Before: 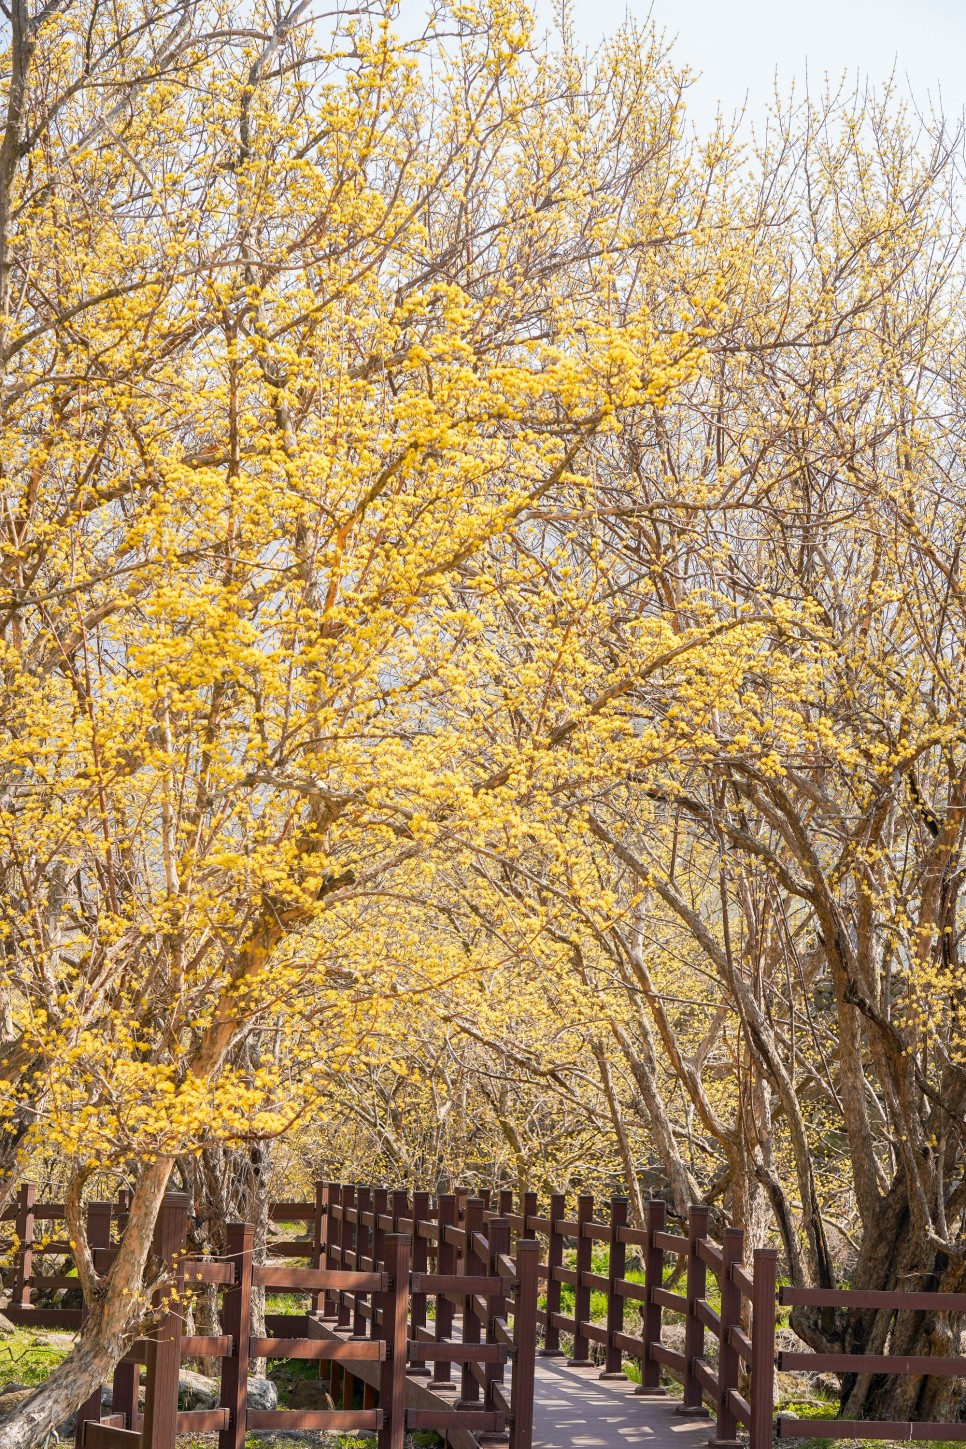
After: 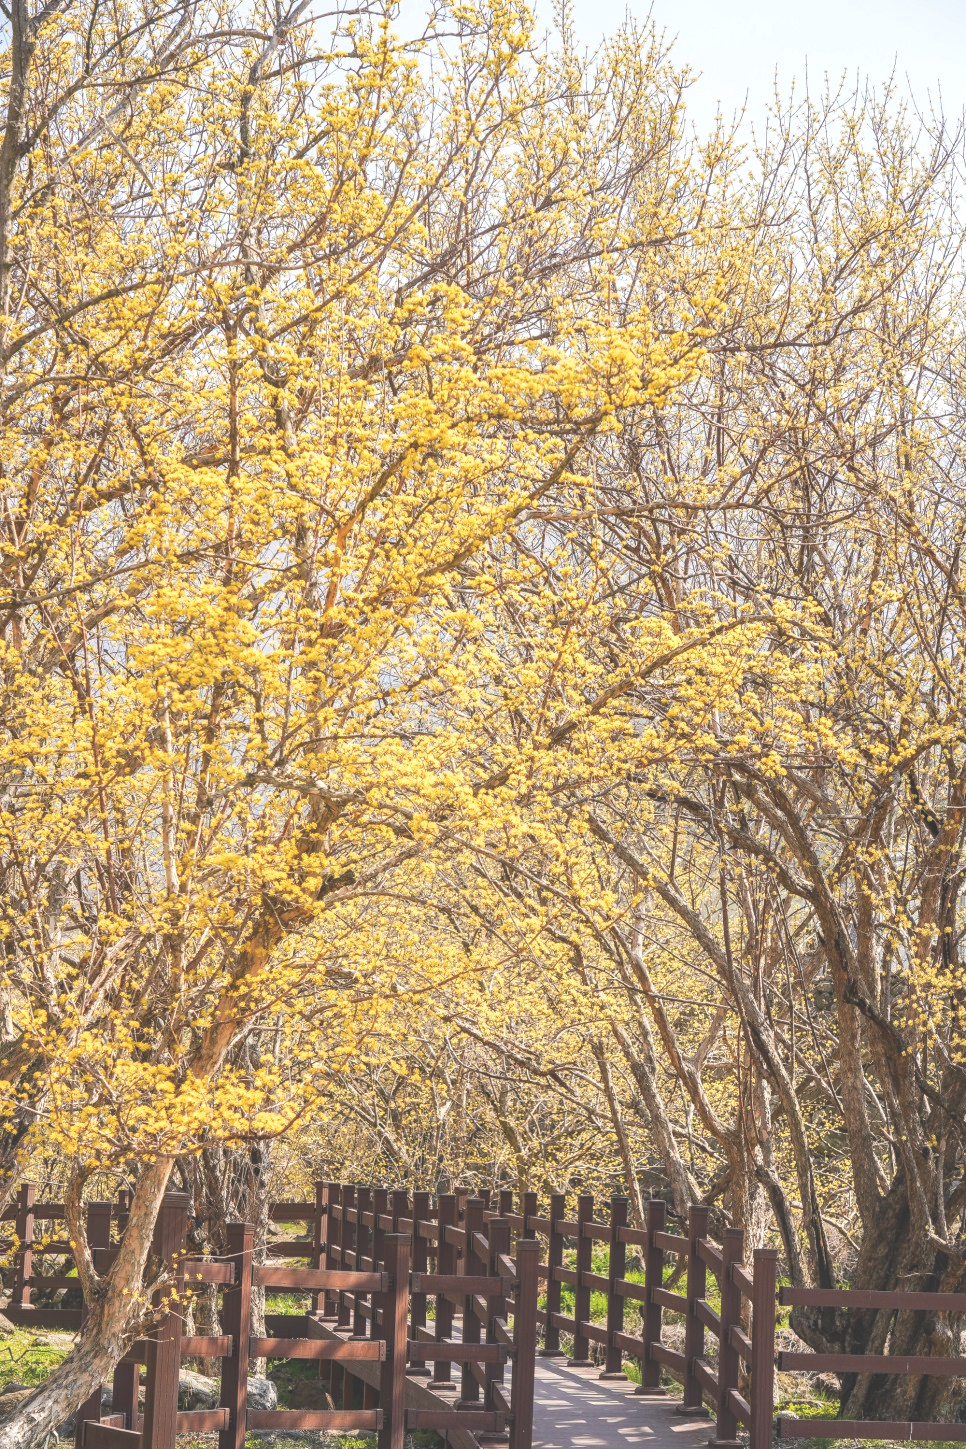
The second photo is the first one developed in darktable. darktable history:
exposure: black level correction -0.041, exposure 0.064 EV, compensate highlight preservation false
local contrast: on, module defaults
